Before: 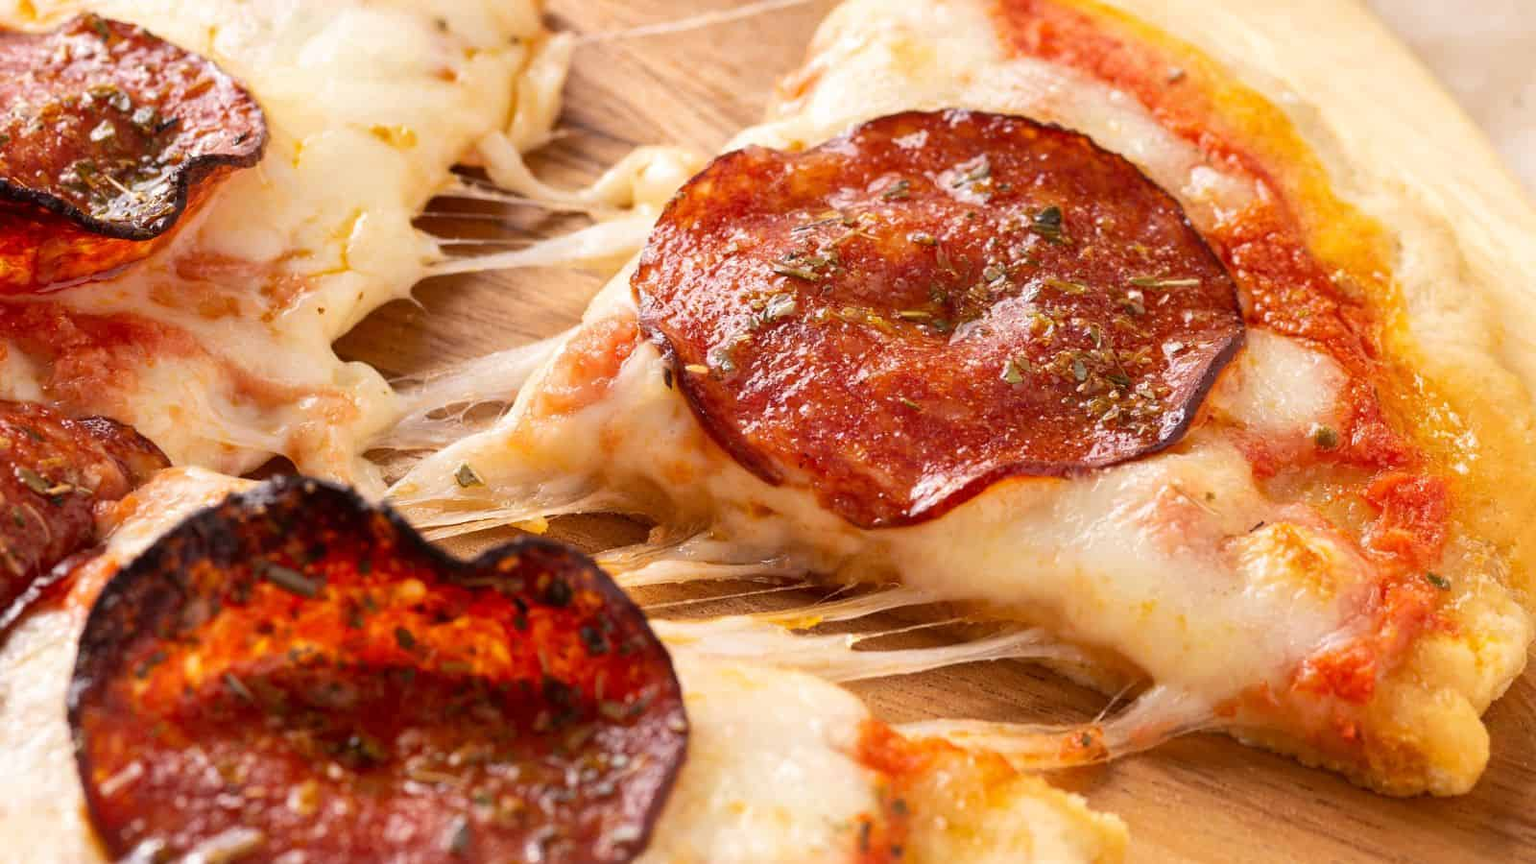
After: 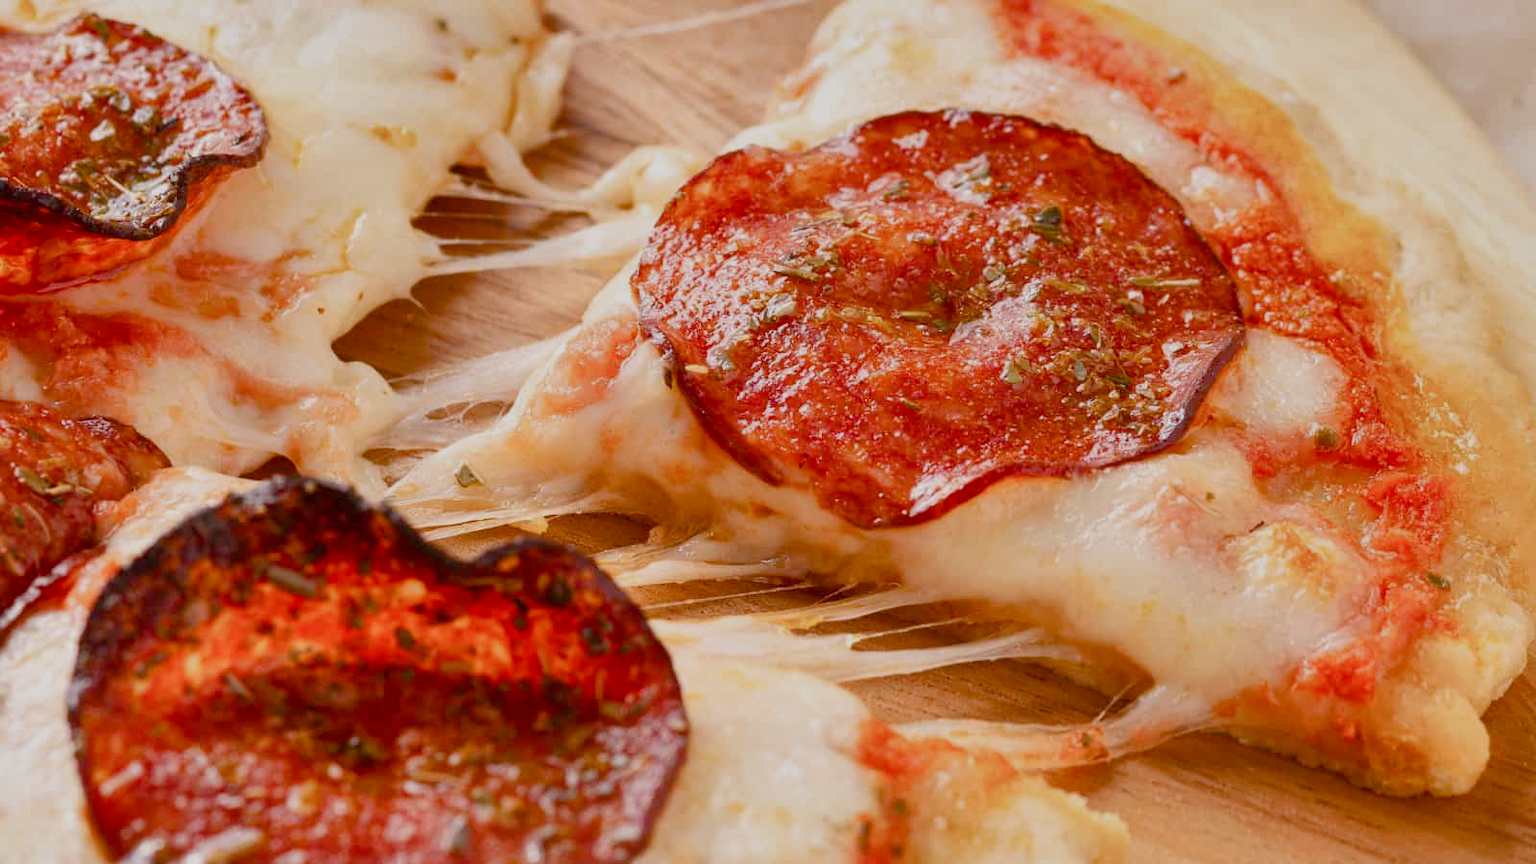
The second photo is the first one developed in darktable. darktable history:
color balance rgb: shadows lift › chroma 1%, shadows lift › hue 113°, highlights gain › chroma 0.2%, highlights gain › hue 333°, perceptual saturation grading › global saturation 20%, perceptual saturation grading › highlights -50%, perceptual saturation grading › shadows 25%, contrast -20%
shadows and highlights: soften with gaussian
